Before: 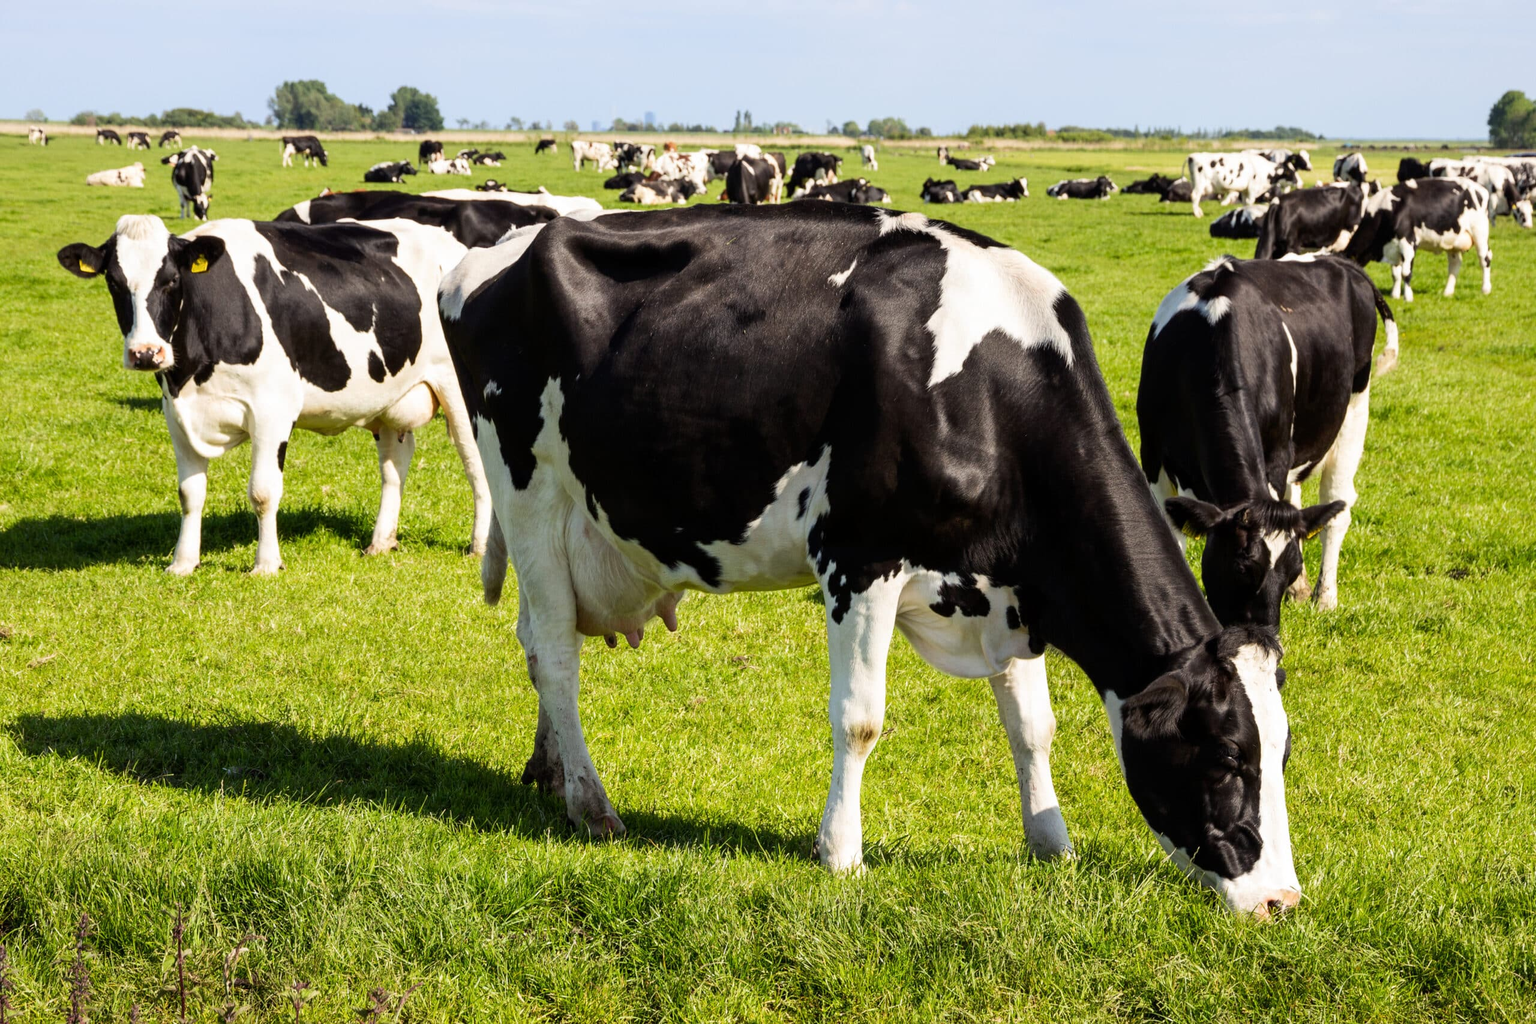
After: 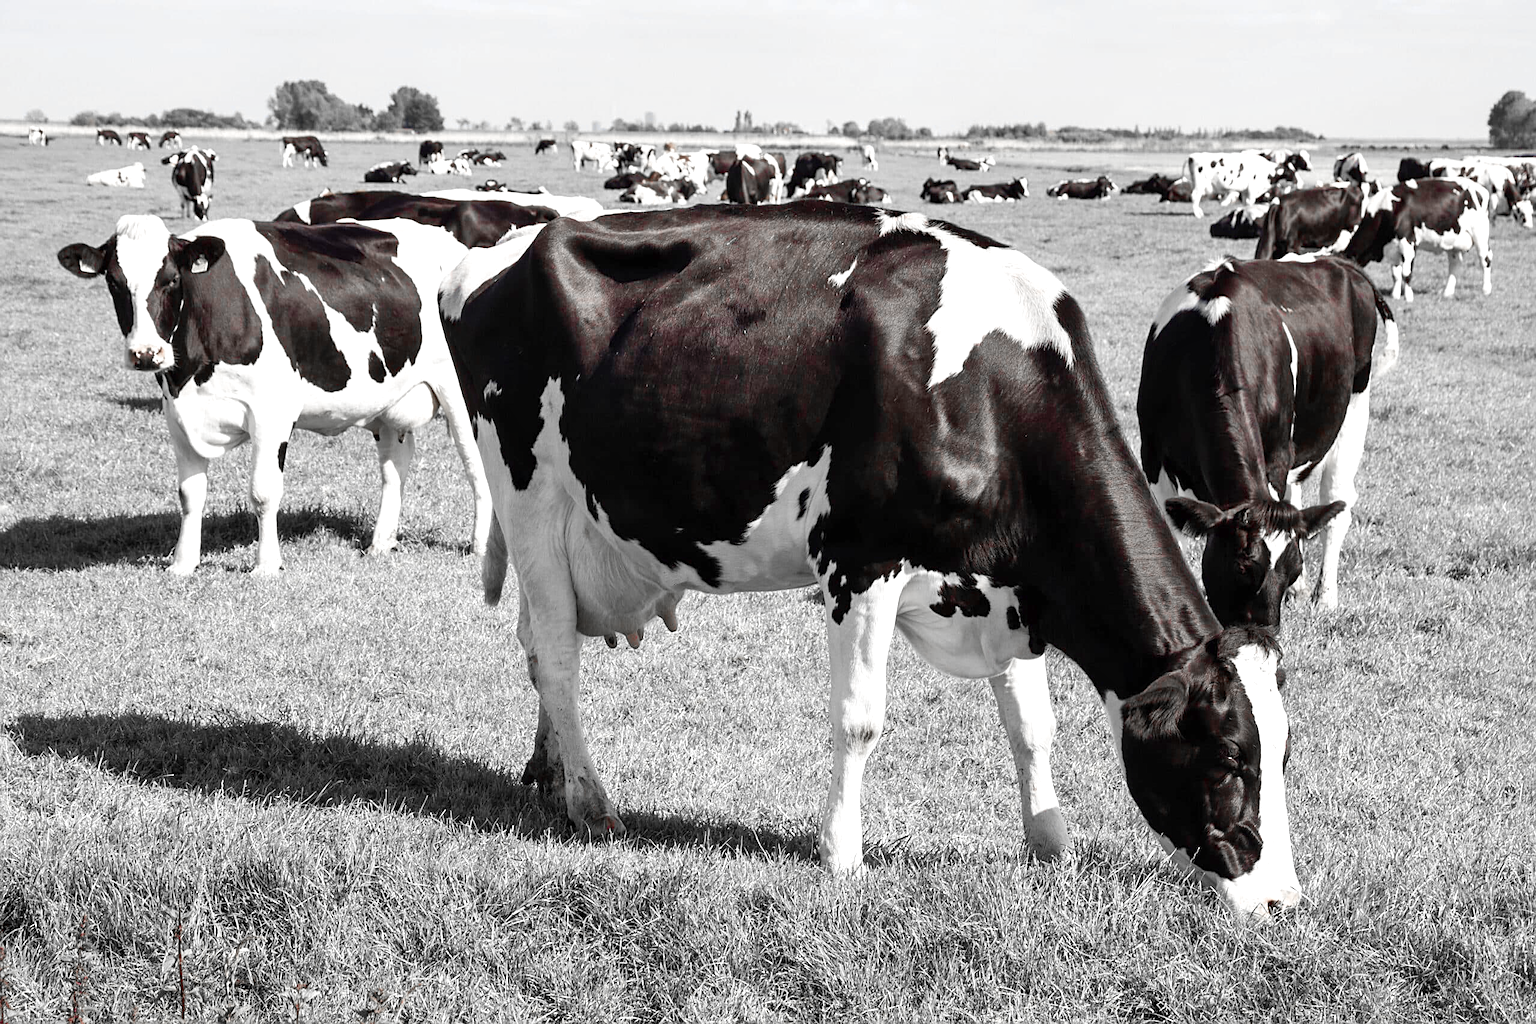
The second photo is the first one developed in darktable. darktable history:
sharpen: on, module defaults
shadows and highlights: shadows 37.46, highlights -26.69, soften with gaussian
color zones: curves: ch0 [(0, 0.278) (0.143, 0.5) (0.286, 0.5) (0.429, 0.5) (0.571, 0.5) (0.714, 0.5) (0.857, 0.5) (1, 0.5)]; ch1 [(0, 1) (0.143, 0.165) (0.286, 0) (0.429, 0) (0.571, 0) (0.714, 0) (0.857, 0.5) (1, 0.5)]; ch2 [(0, 0.508) (0.143, 0.5) (0.286, 0.5) (0.429, 0.5) (0.571, 0.5) (0.714, 0.5) (0.857, 0.5) (1, 0.5)]
levels: levels [0, 0.435, 0.917]
